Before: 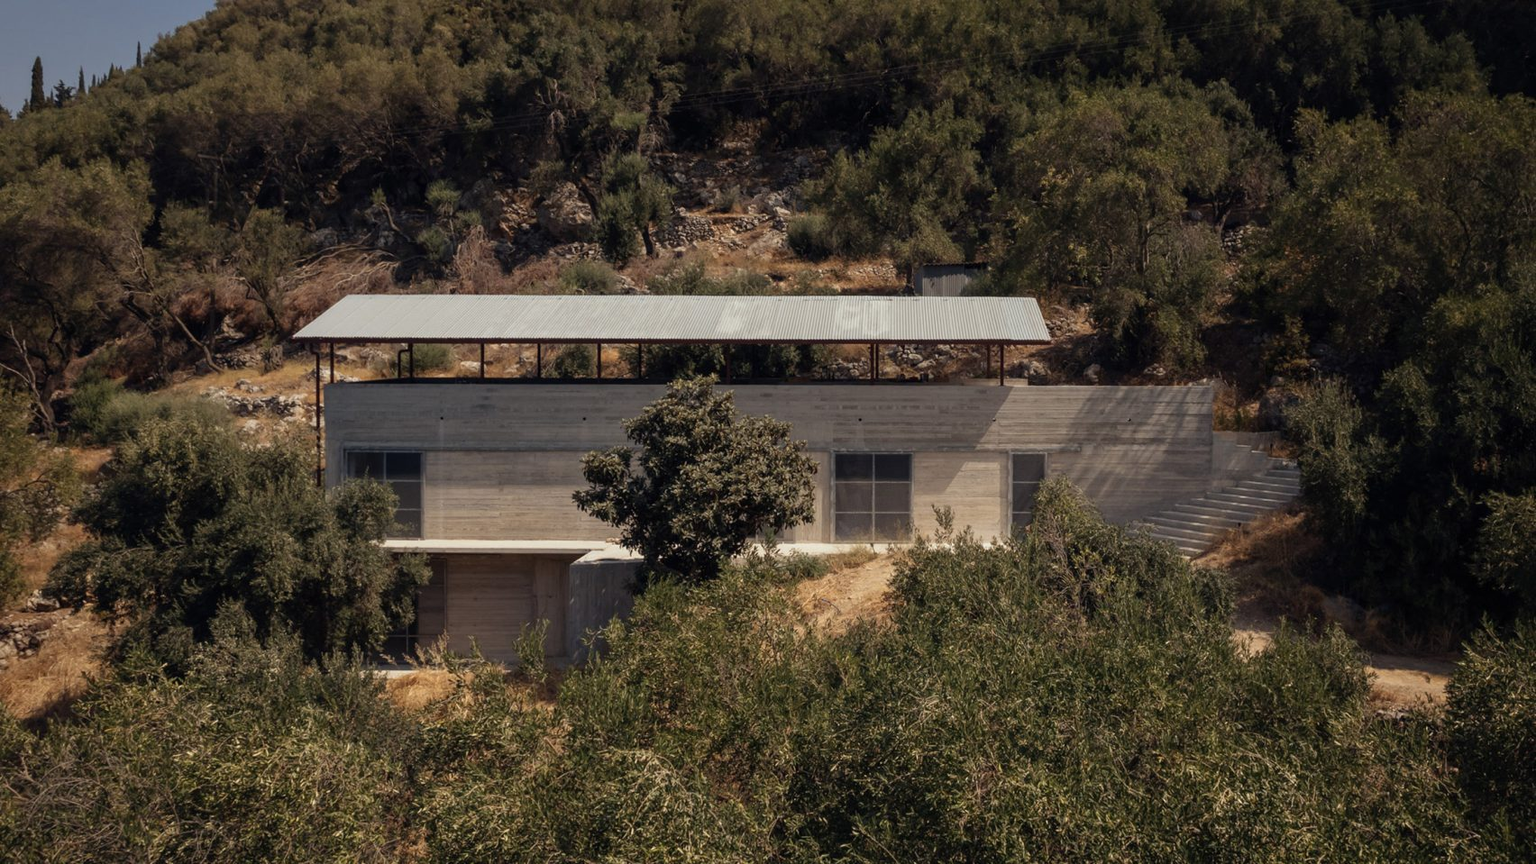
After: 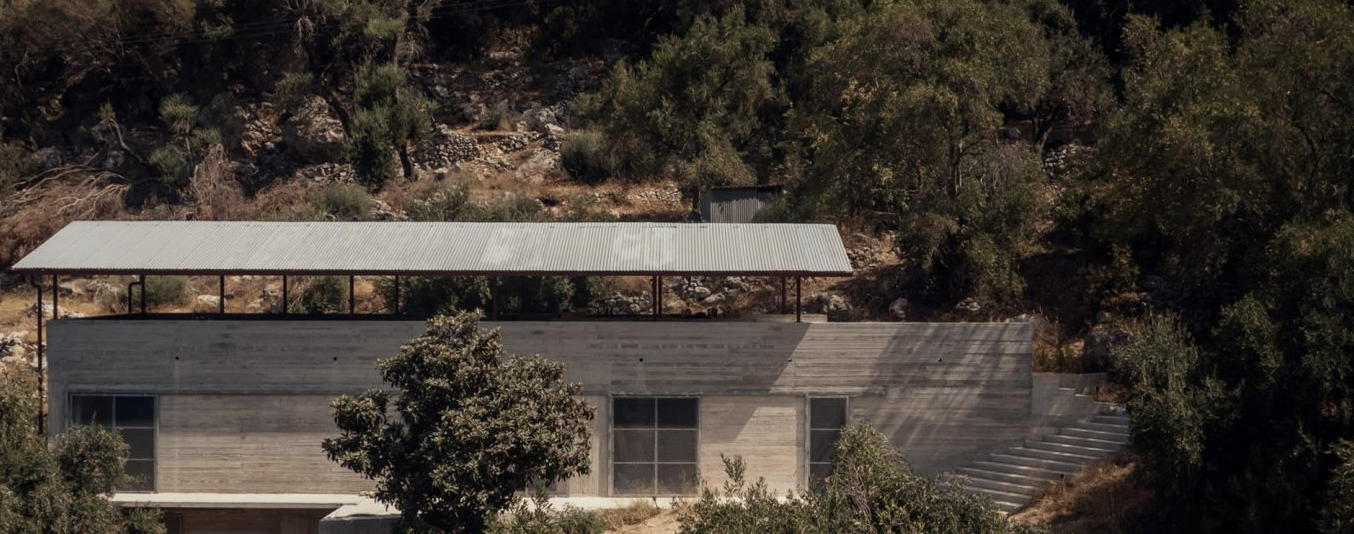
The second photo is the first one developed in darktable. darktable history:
local contrast: detail 110%
crop: left 18.38%, top 11.092%, right 2.134%, bottom 33.217%
contrast brightness saturation: contrast 0.11, saturation -0.17
